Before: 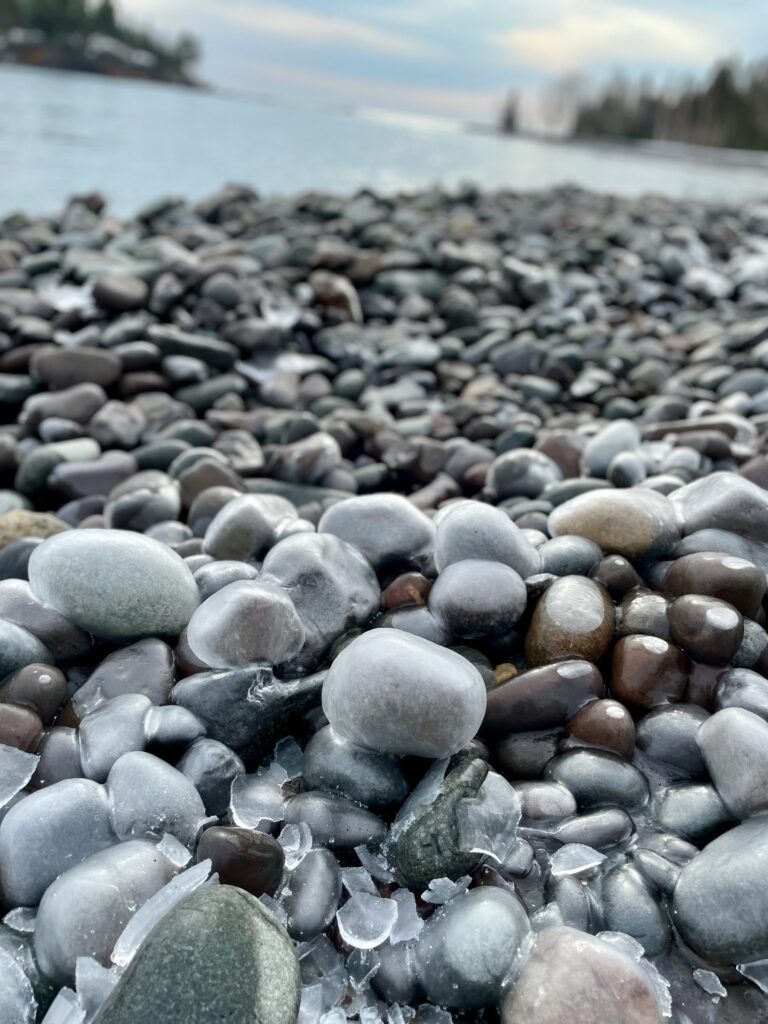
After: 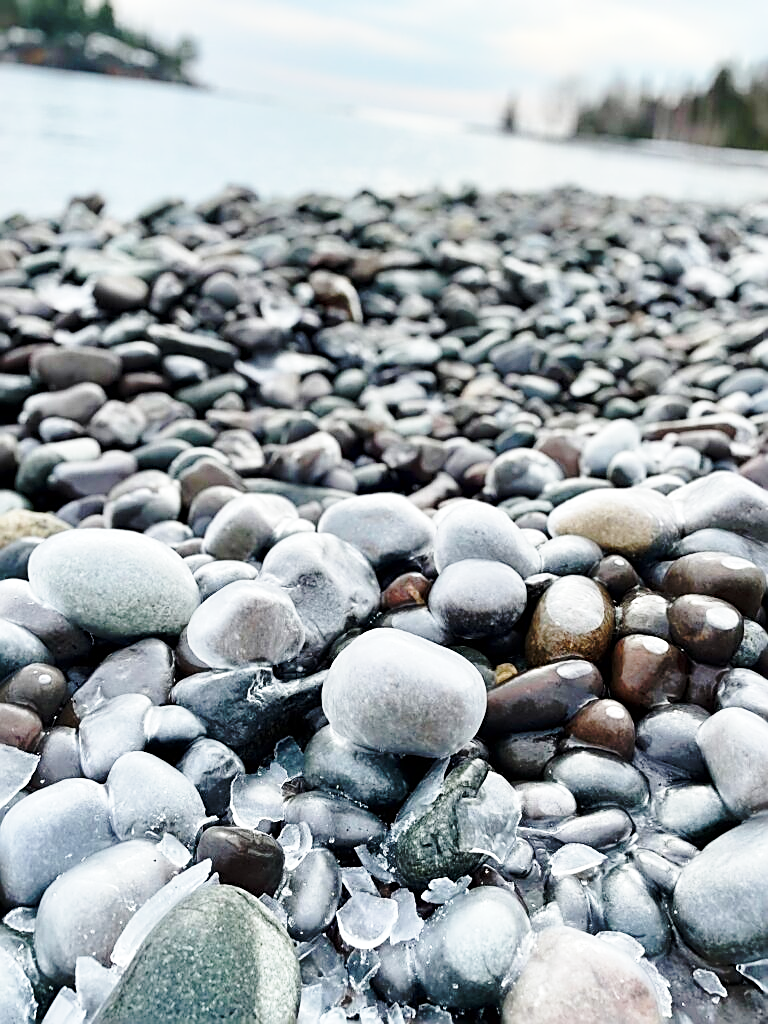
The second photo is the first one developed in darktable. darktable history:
sharpen: amount 0.901
base curve: curves: ch0 [(0, 0) (0.032, 0.037) (0.105, 0.228) (0.435, 0.76) (0.856, 0.983) (1, 1)], preserve colors none
